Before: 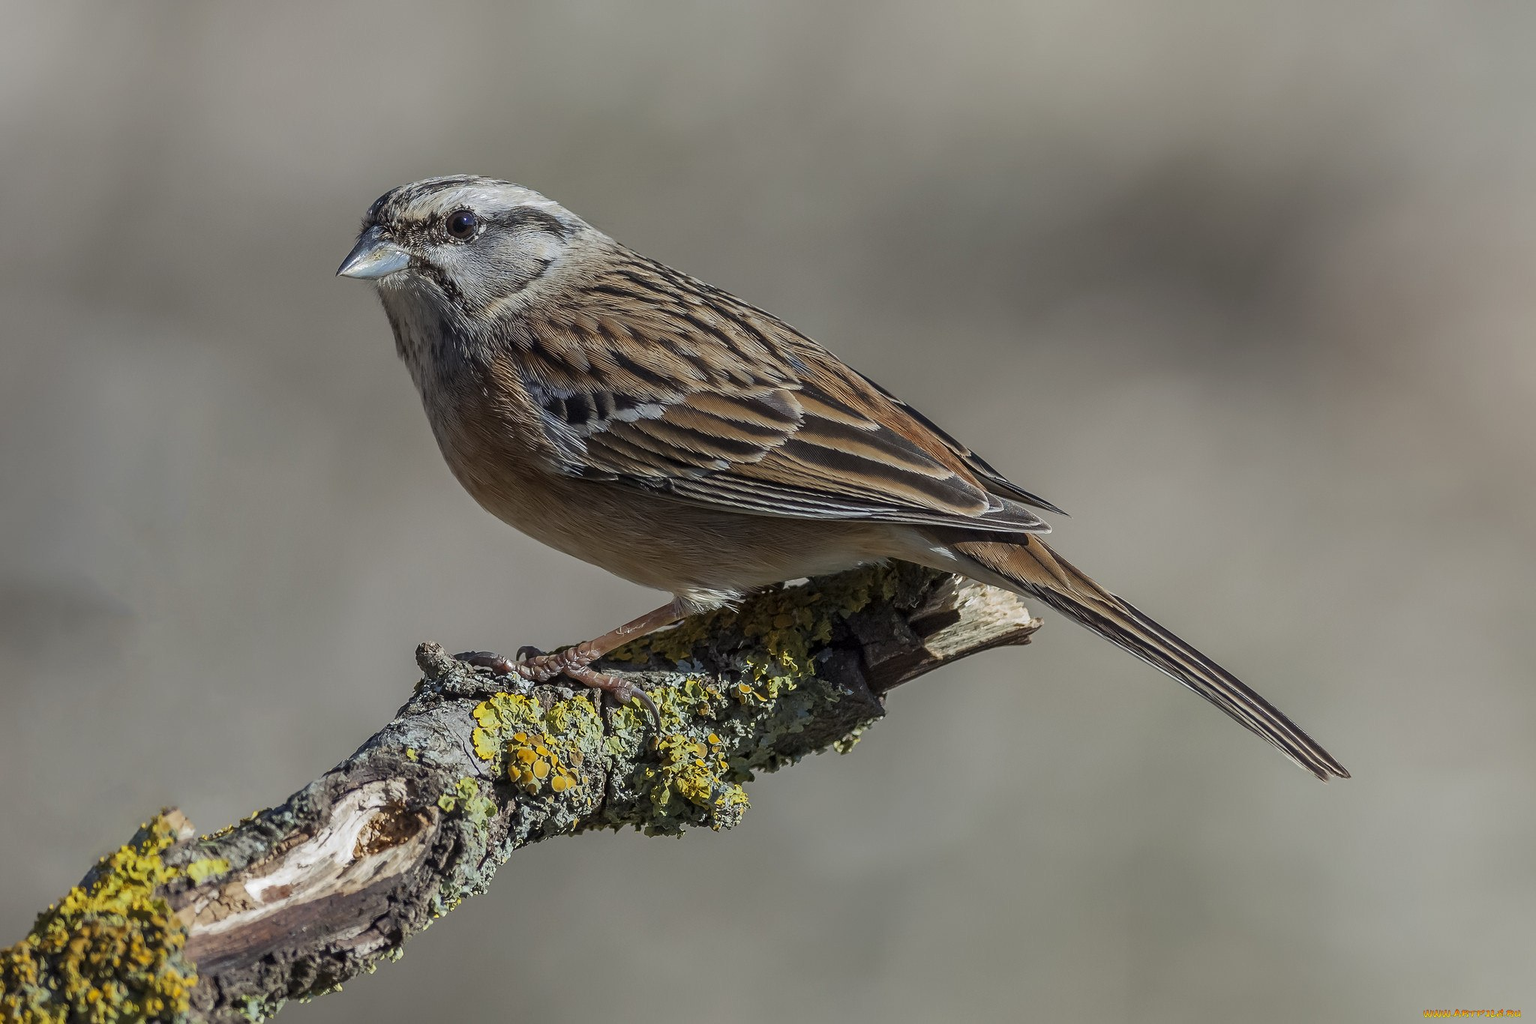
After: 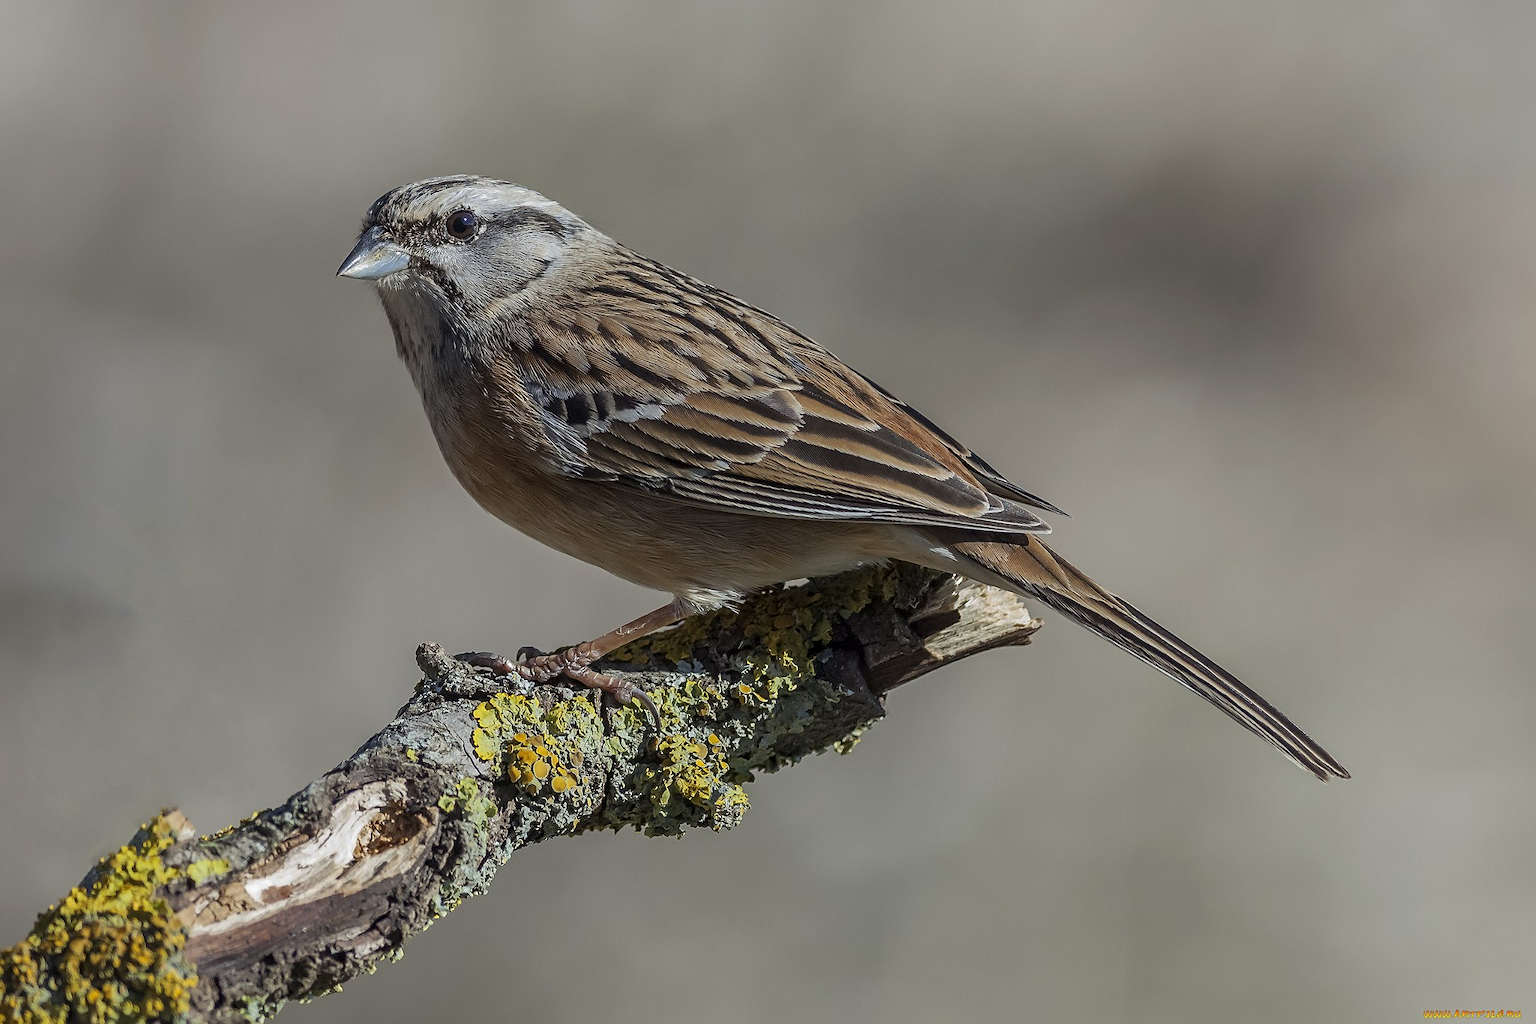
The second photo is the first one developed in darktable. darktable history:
local contrast: mode bilateral grid, contrast 14, coarseness 36, detail 104%, midtone range 0.2
sharpen: amount 0.21
